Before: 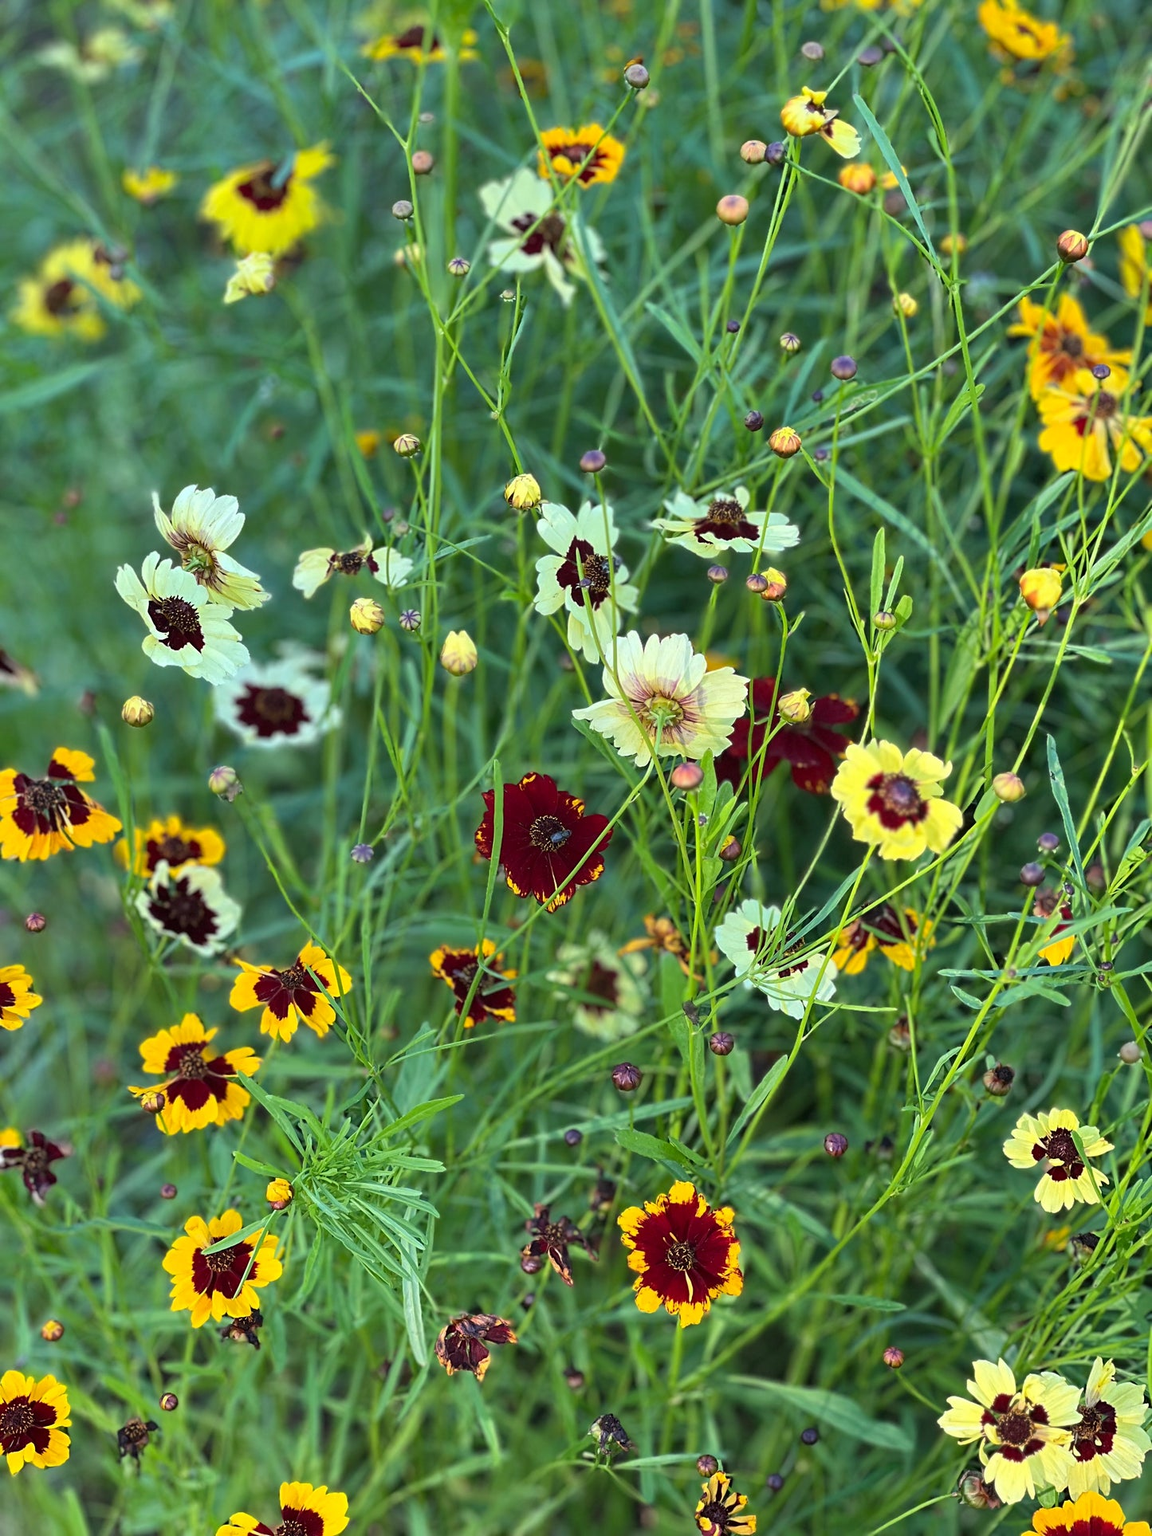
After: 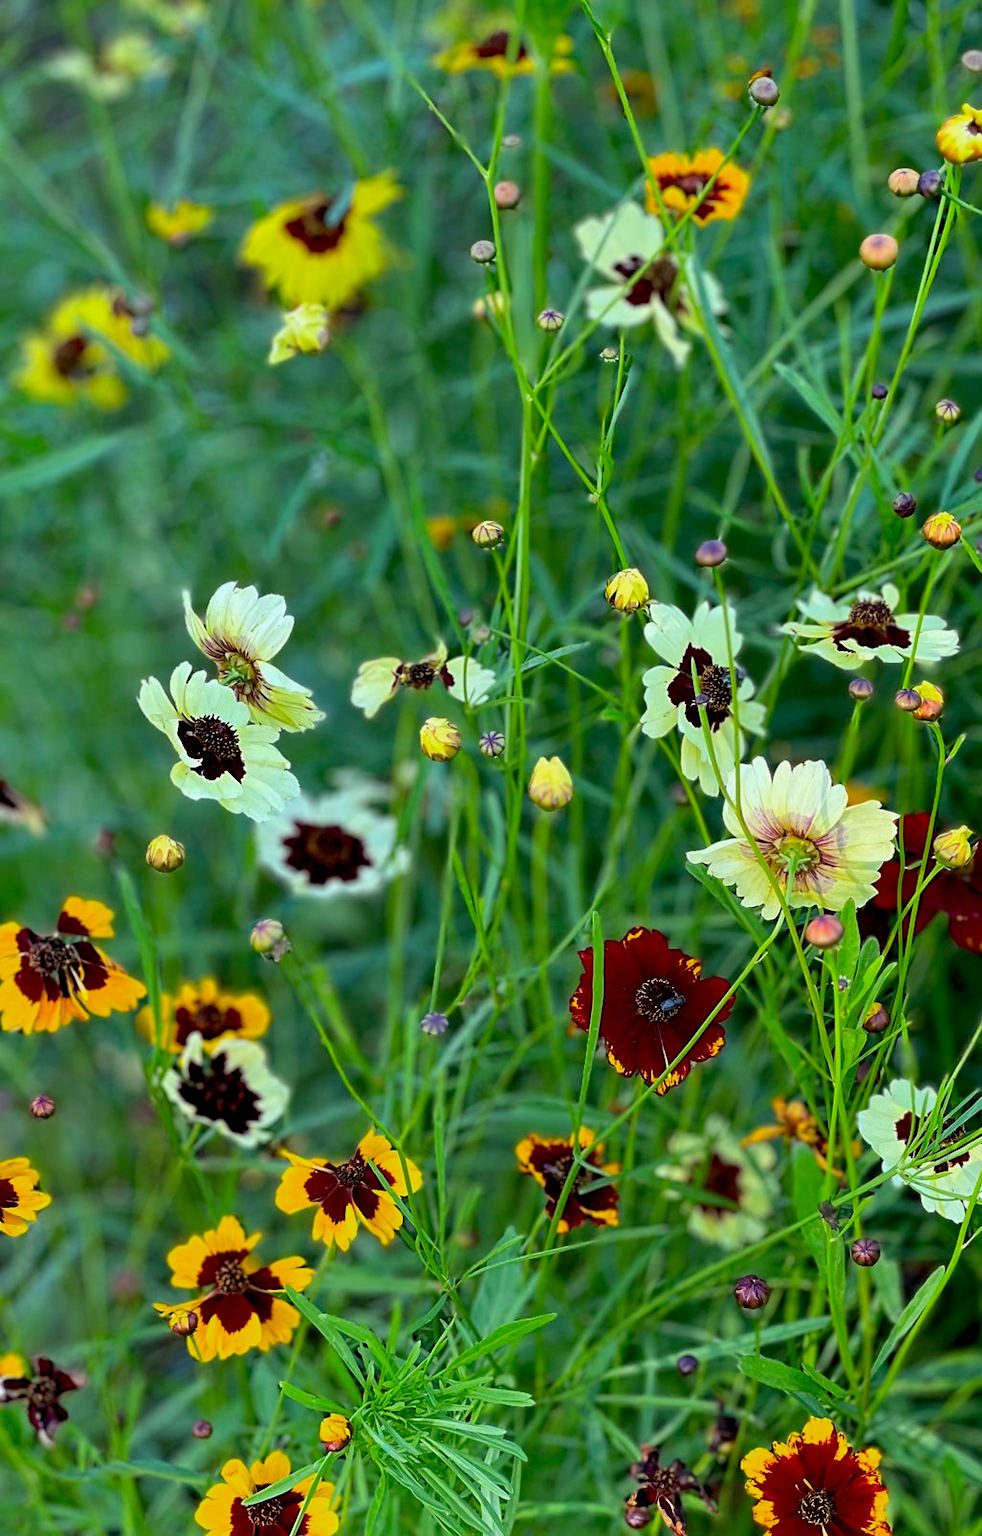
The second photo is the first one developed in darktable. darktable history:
exposure: black level correction 0.016, exposure -0.009 EV, compensate highlight preservation false
vibrance: vibrance 95.34%
crop: right 28.885%, bottom 16.626%
